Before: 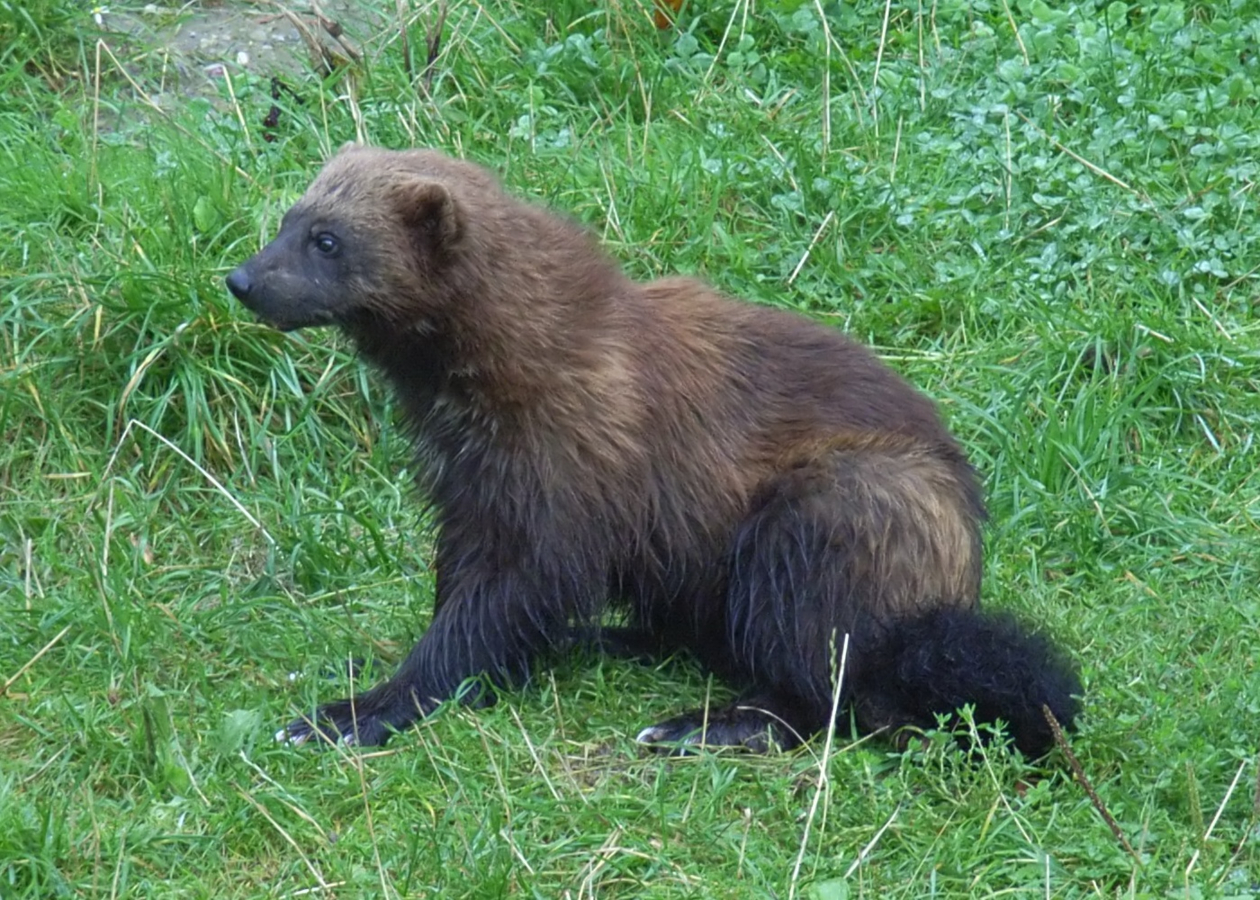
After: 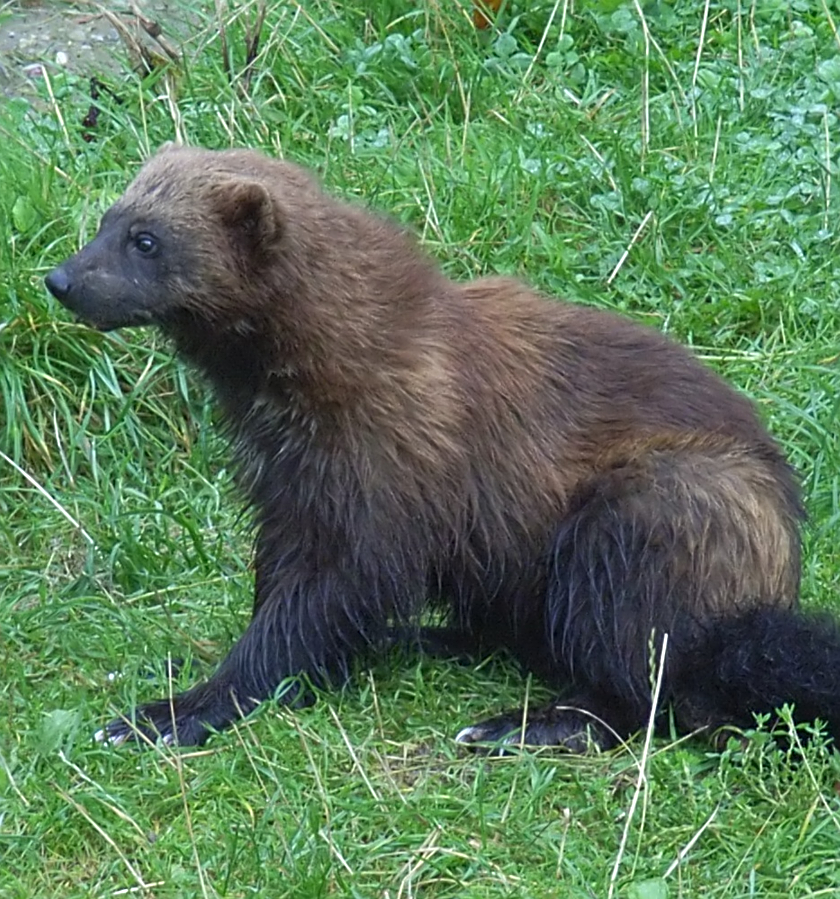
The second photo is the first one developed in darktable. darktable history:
crop and rotate: left 14.413%, right 18.859%
sharpen: on, module defaults
